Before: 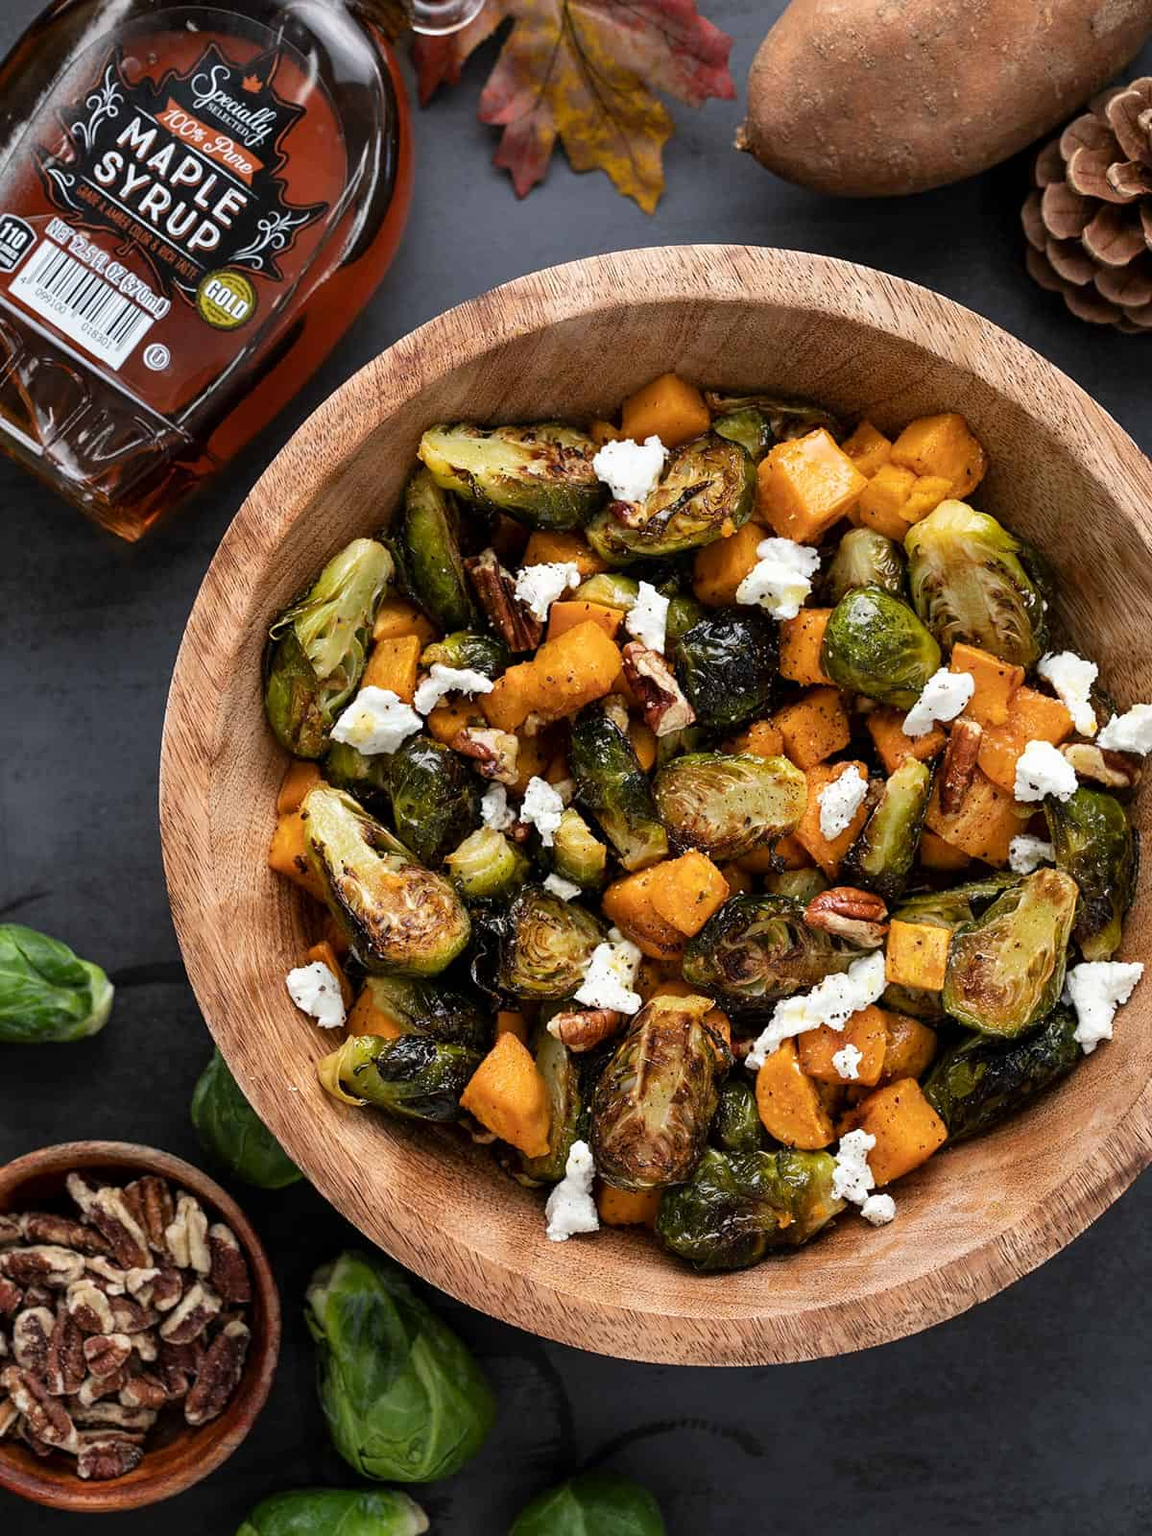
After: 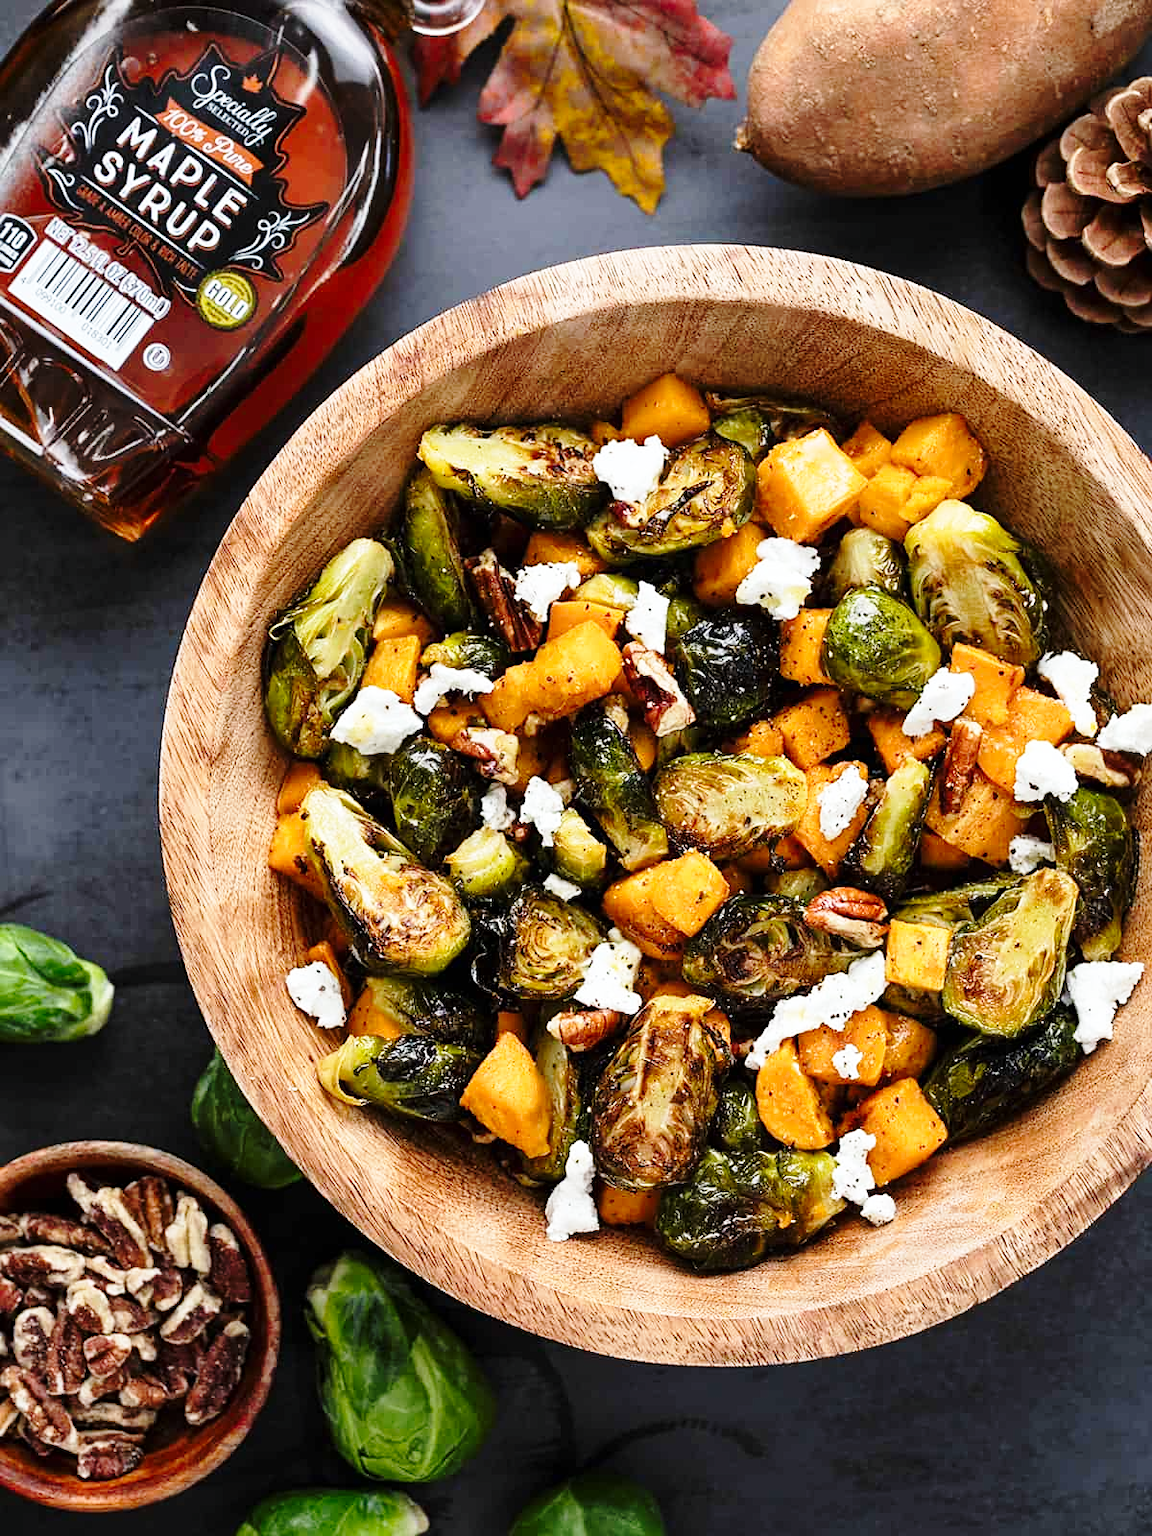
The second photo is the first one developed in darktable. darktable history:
sharpen: amount 0.2
white balance: red 0.982, blue 1.018
base curve: curves: ch0 [(0, 0) (0.028, 0.03) (0.121, 0.232) (0.46, 0.748) (0.859, 0.968) (1, 1)], preserve colors none
